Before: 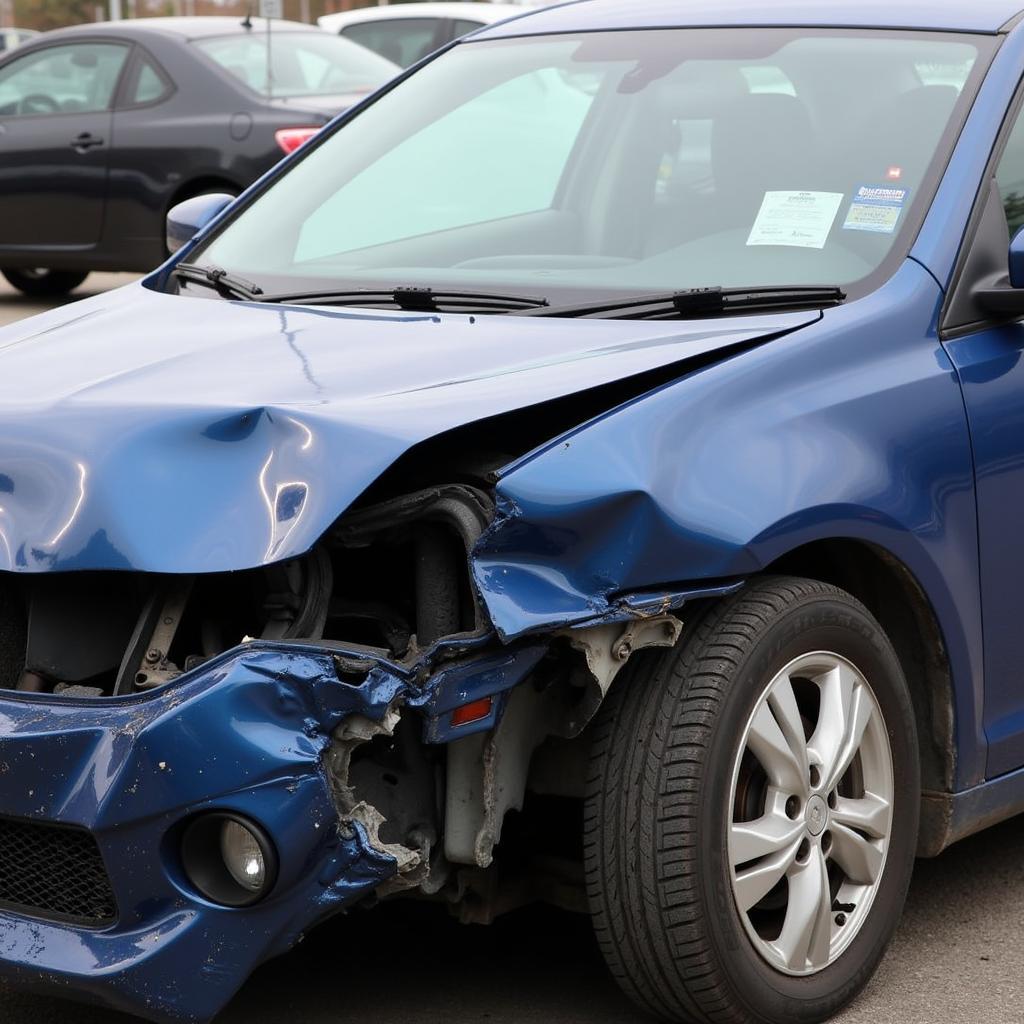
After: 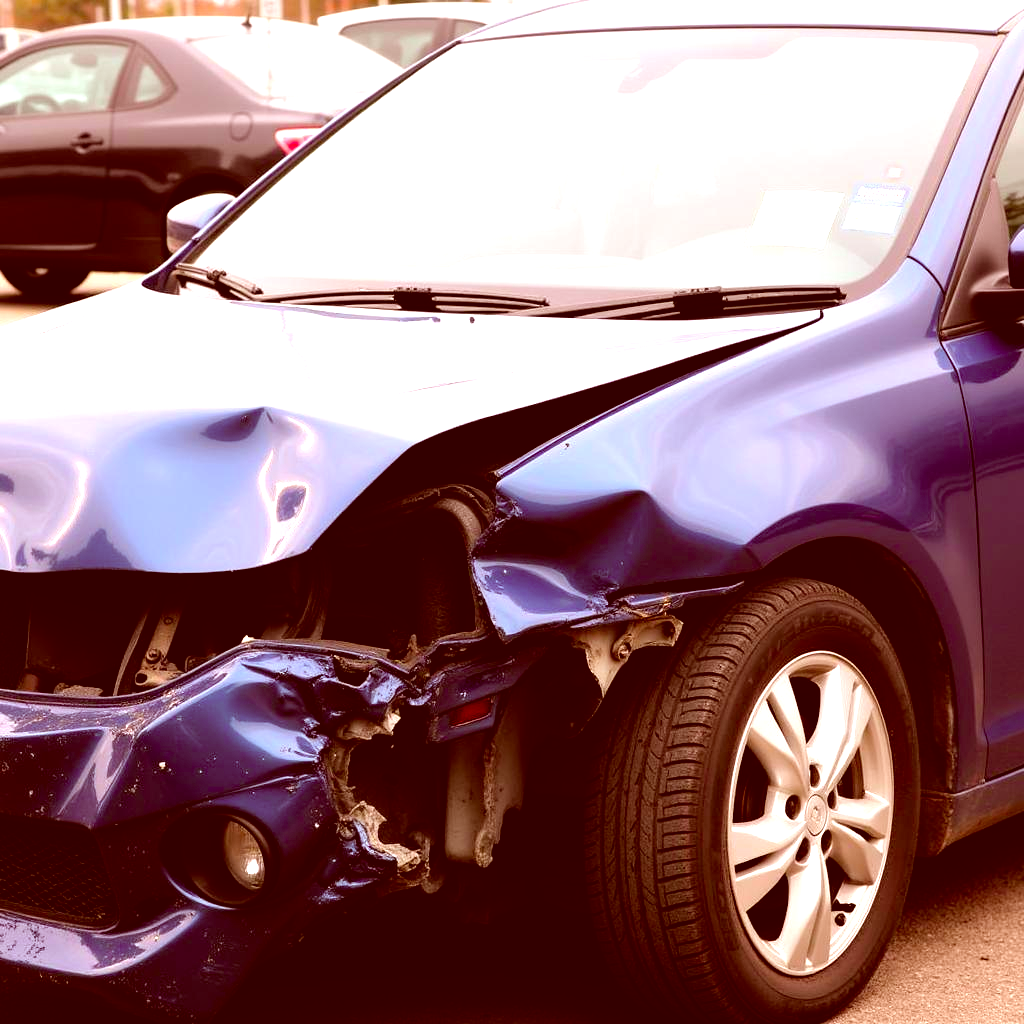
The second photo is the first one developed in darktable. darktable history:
color balance rgb: highlights gain › luminance 6.701%, highlights gain › chroma 0.983%, highlights gain › hue 50.01°, perceptual saturation grading › global saturation 36.307%, perceptual saturation grading › shadows 35.794%, global vibrance 25.045%
color correction: highlights a* 9.38, highlights b* 8.69, shadows a* 39.77, shadows b* 39.35, saturation 0.802
tone equalizer: -8 EV -1.06 EV, -7 EV -0.984 EV, -6 EV -0.895 EV, -5 EV -0.594 EV, -3 EV 0.577 EV, -2 EV 0.894 EV, -1 EV 1 EV, +0 EV 1.06 EV
